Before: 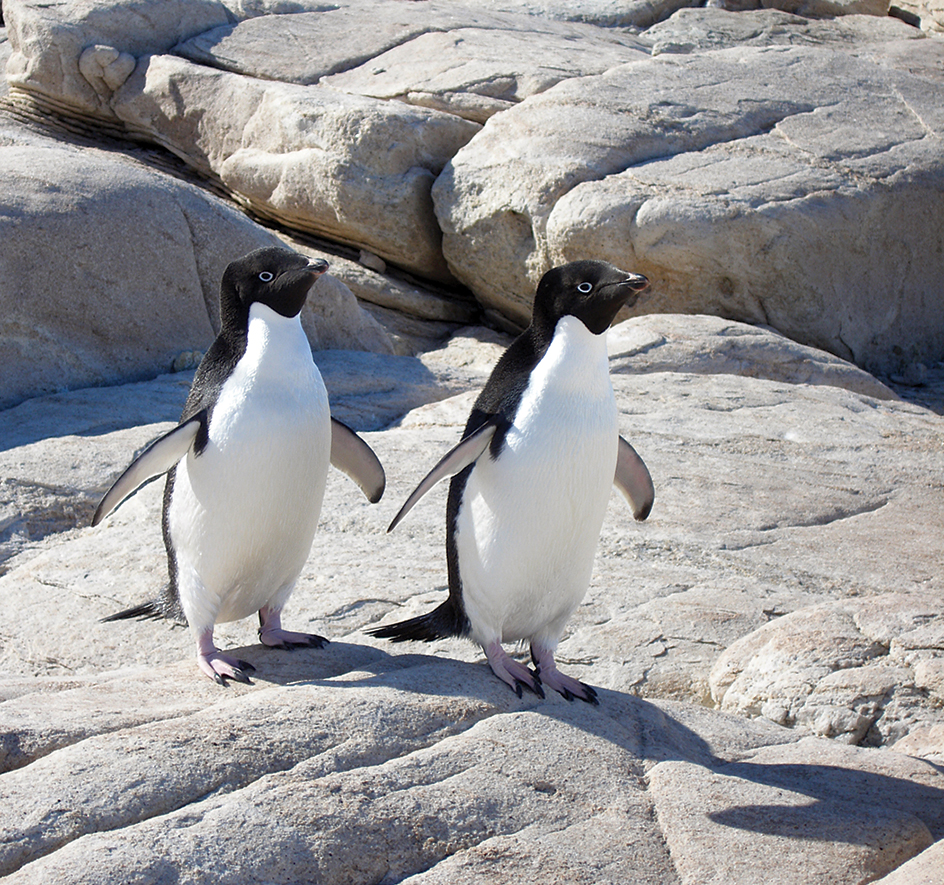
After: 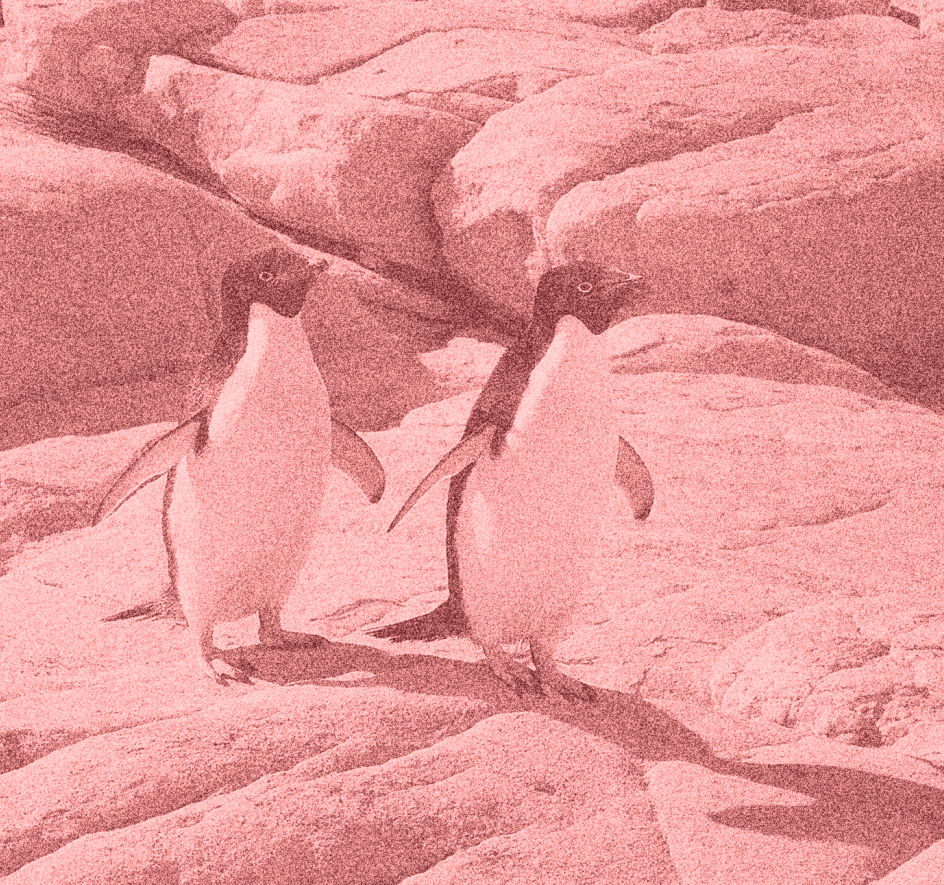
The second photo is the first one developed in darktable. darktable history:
grain: coarseness 30.02 ISO, strength 100%
white balance: red 0.988, blue 1.017
colorize: saturation 51%, source mix 50.67%, lightness 50.67%
